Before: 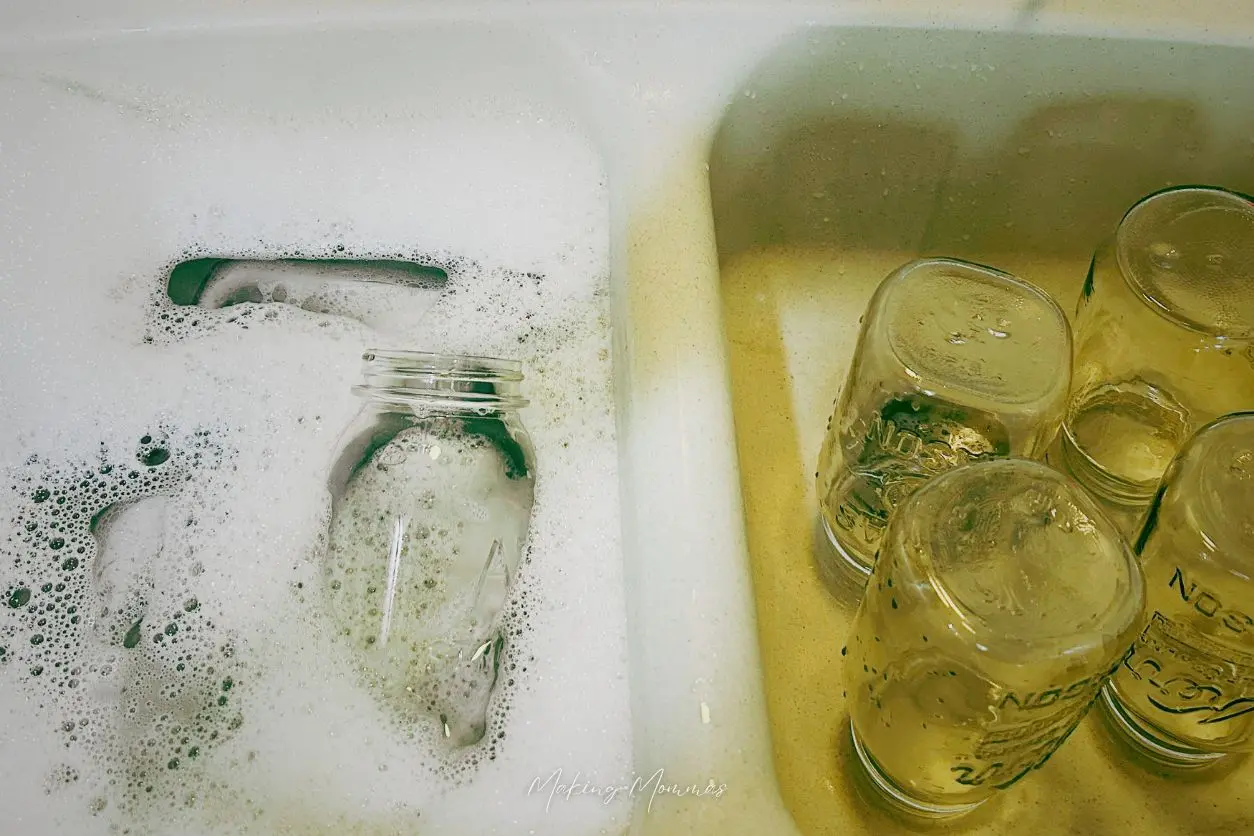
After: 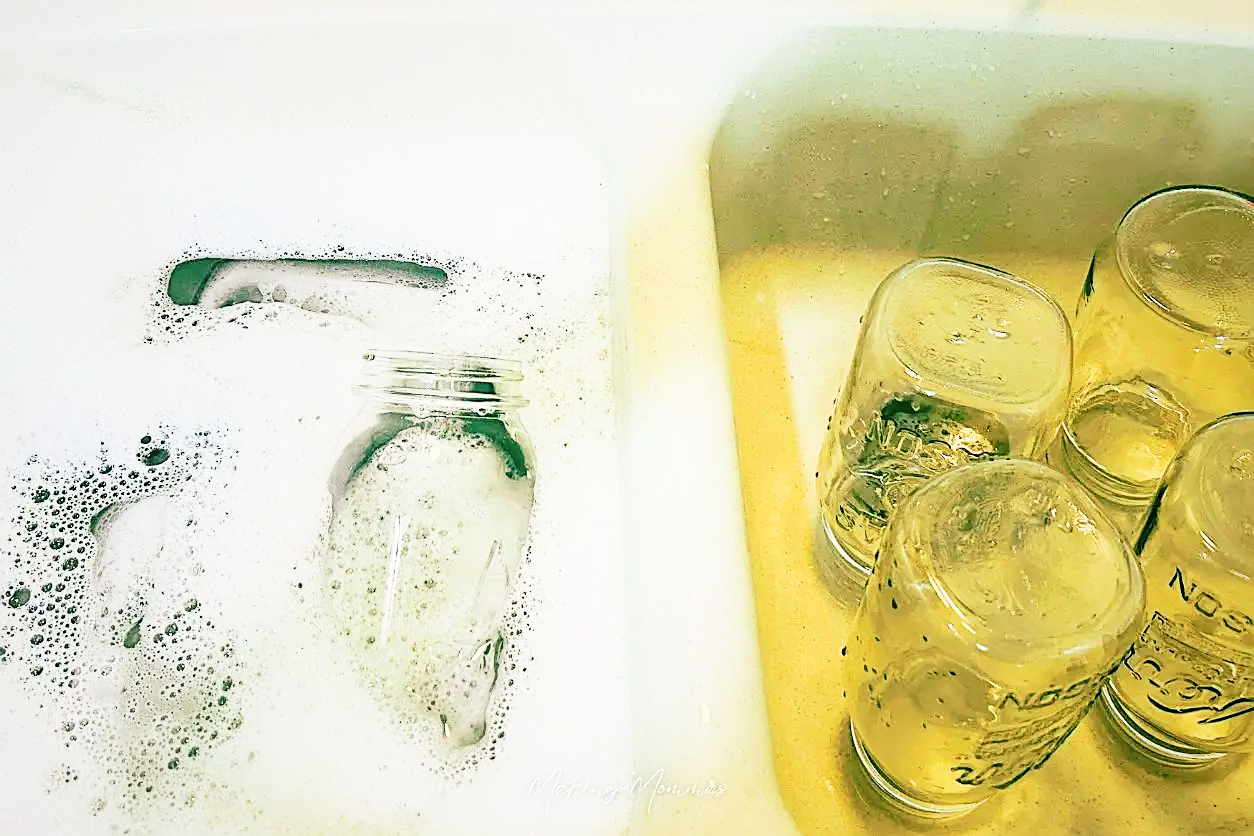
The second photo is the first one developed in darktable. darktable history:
sharpen: on, module defaults
exposure: black level correction -0.002, exposure 1.337 EV, compensate highlight preservation false
filmic rgb: black relative exposure -7.99 EV, white relative exposure 4.03 EV, hardness 4.18, contrast 1.373
